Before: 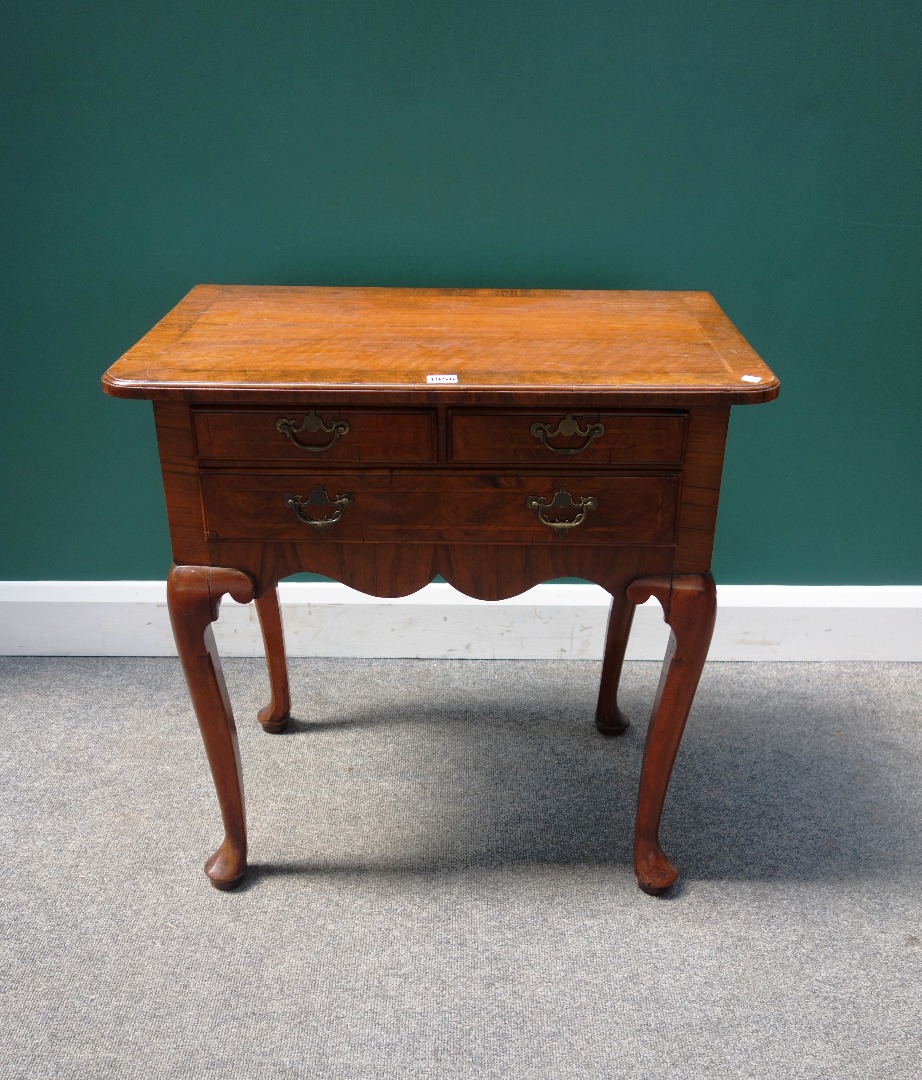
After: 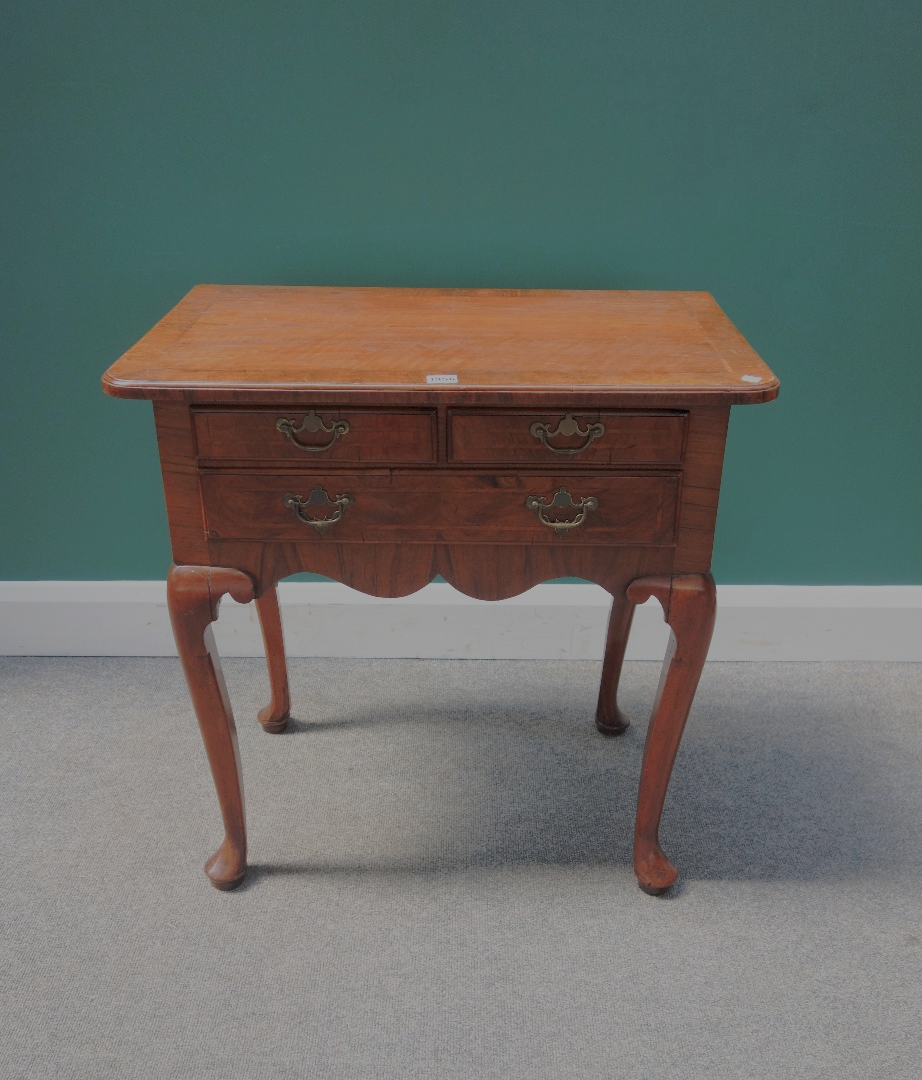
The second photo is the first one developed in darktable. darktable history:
filmic rgb: black relative exposure -13.92 EV, white relative exposure 7.97 EV, threshold 3.01 EV, hardness 3.74, latitude 49.51%, contrast 0.516, iterations of high-quality reconstruction 0, enable highlight reconstruction true
